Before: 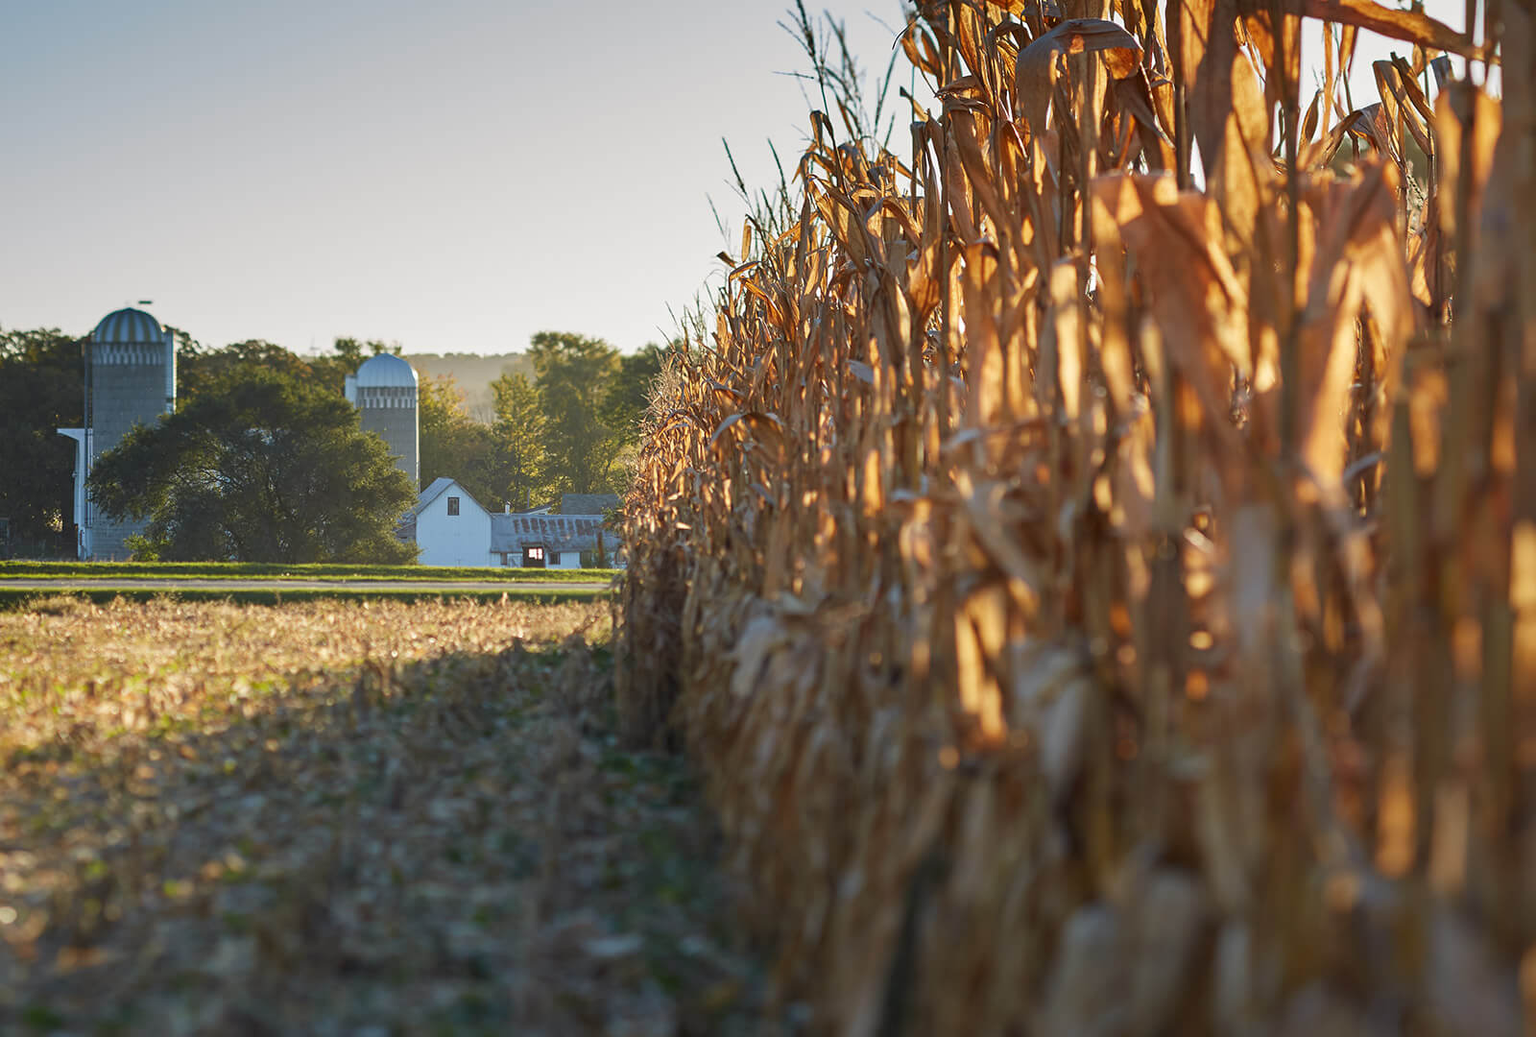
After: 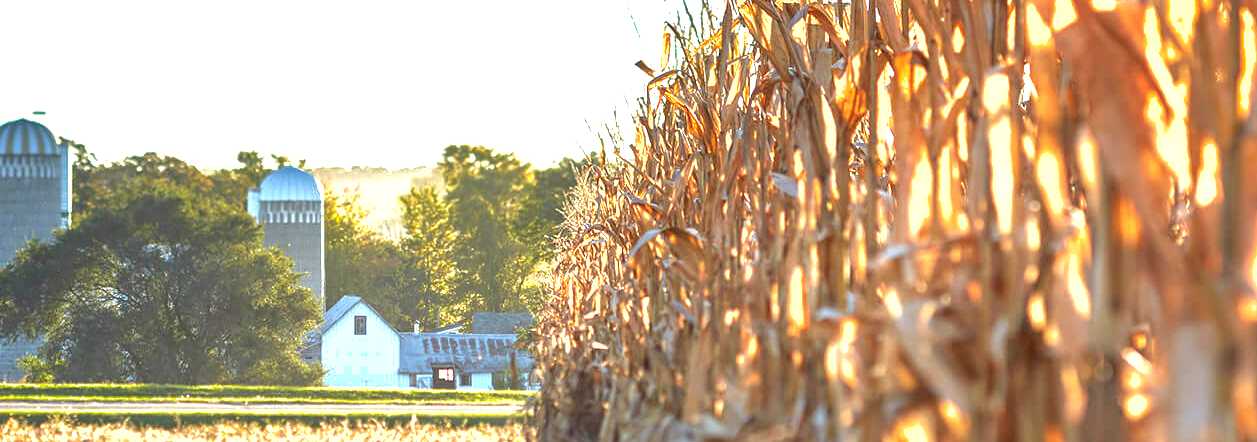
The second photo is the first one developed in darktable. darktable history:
crop: left 7.018%, top 18.707%, right 14.362%, bottom 40.341%
shadows and highlights: on, module defaults
exposure: black level correction 0, exposure 1.471 EV, compensate exposure bias true, compensate highlight preservation false
local contrast: on, module defaults
